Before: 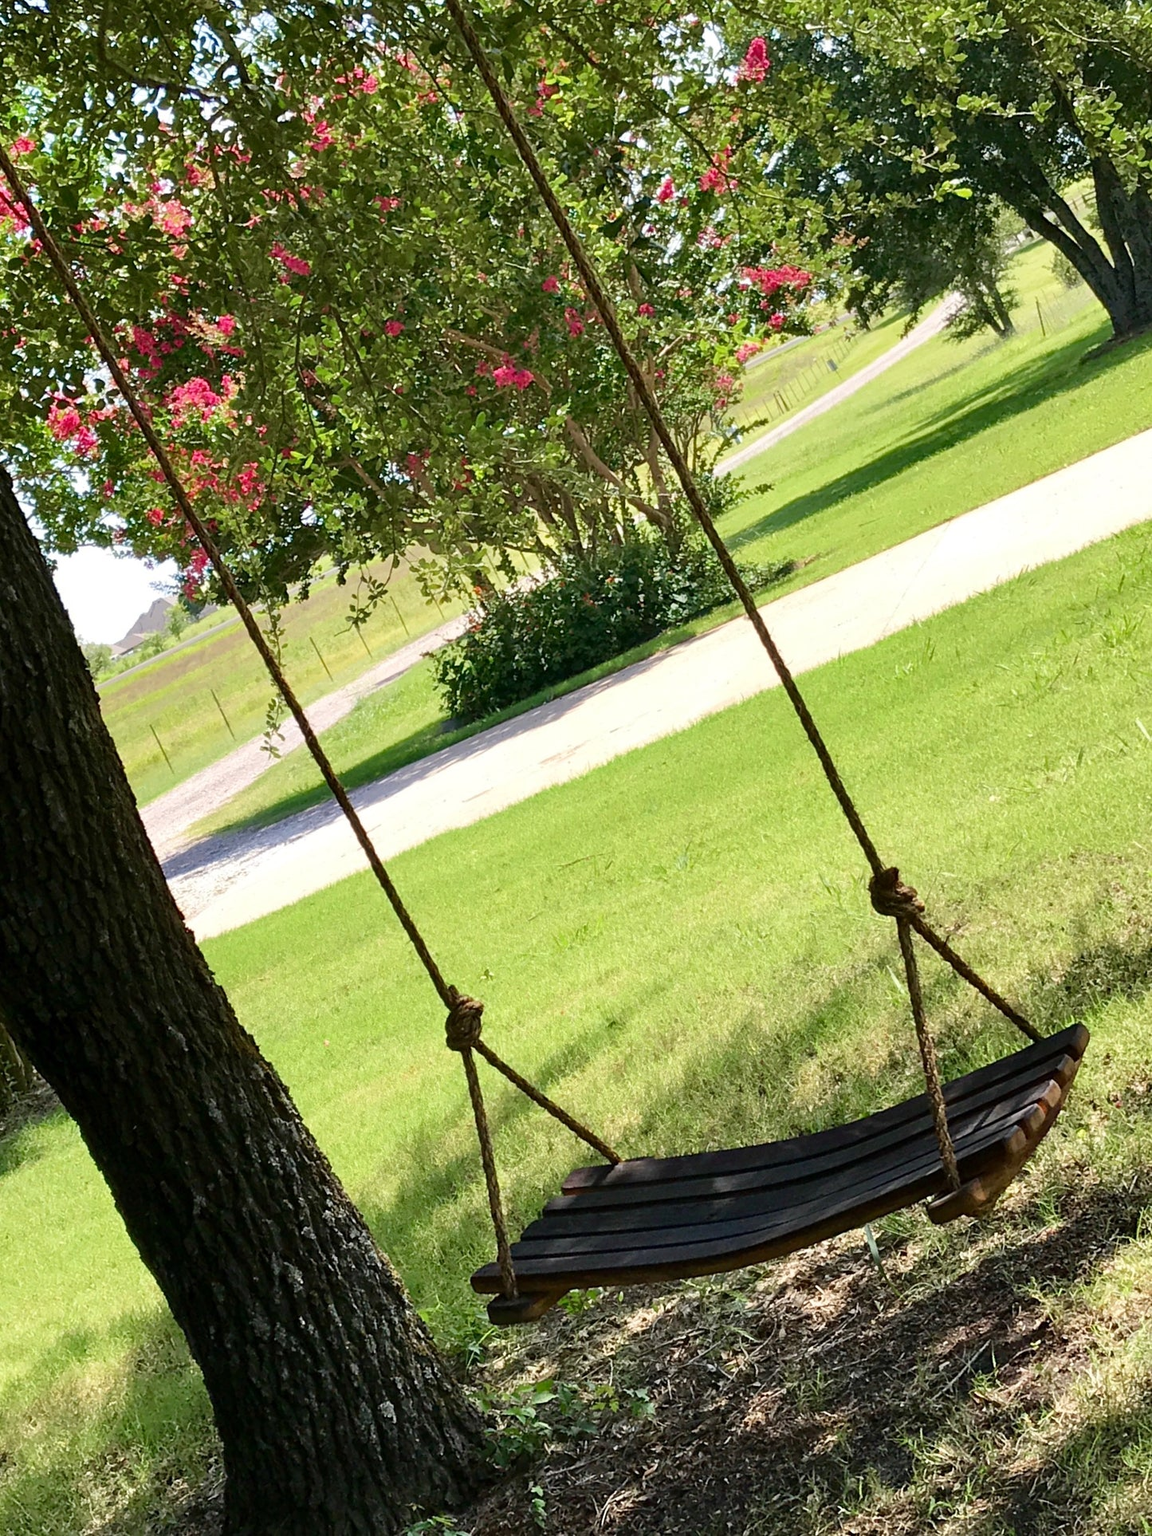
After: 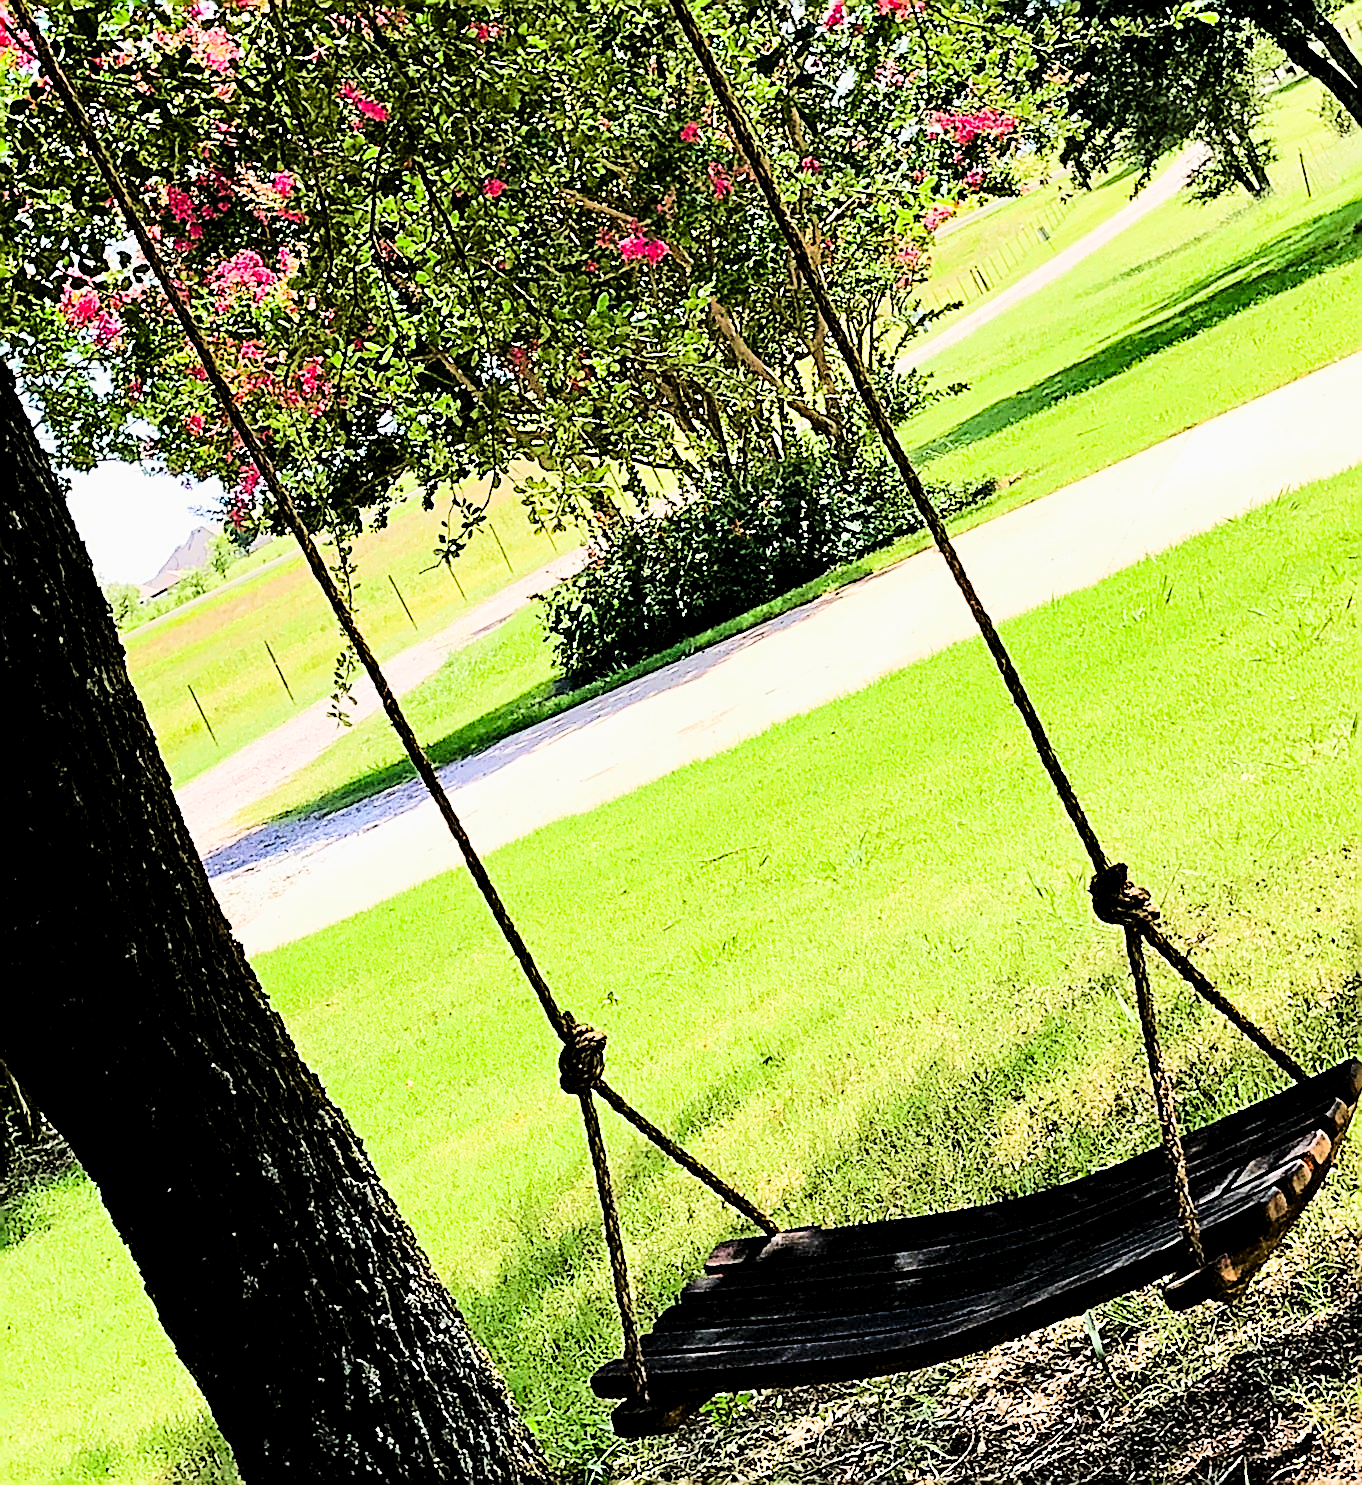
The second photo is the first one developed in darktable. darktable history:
crop and rotate: angle 0.03°, top 11.643%, right 5.651%, bottom 11.189%
exposure: exposure 0.6 EV, compensate highlight preservation false
filmic rgb: black relative exposure -5 EV, hardness 2.88, contrast 1.5
color correction: saturation 1.34
sharpen: amount 2
contrast brightness saturation: contrast 0.15, brightness 0.05
tone curve: curves: ch0 [(0.029, 0) (0.134, 0.063) (0.249, 0.198) (0.378, 0.365) (0.499, 0.529) (1, 1)], color space Lab, linked channels, preserve colors none
velvia: on, module defaults
